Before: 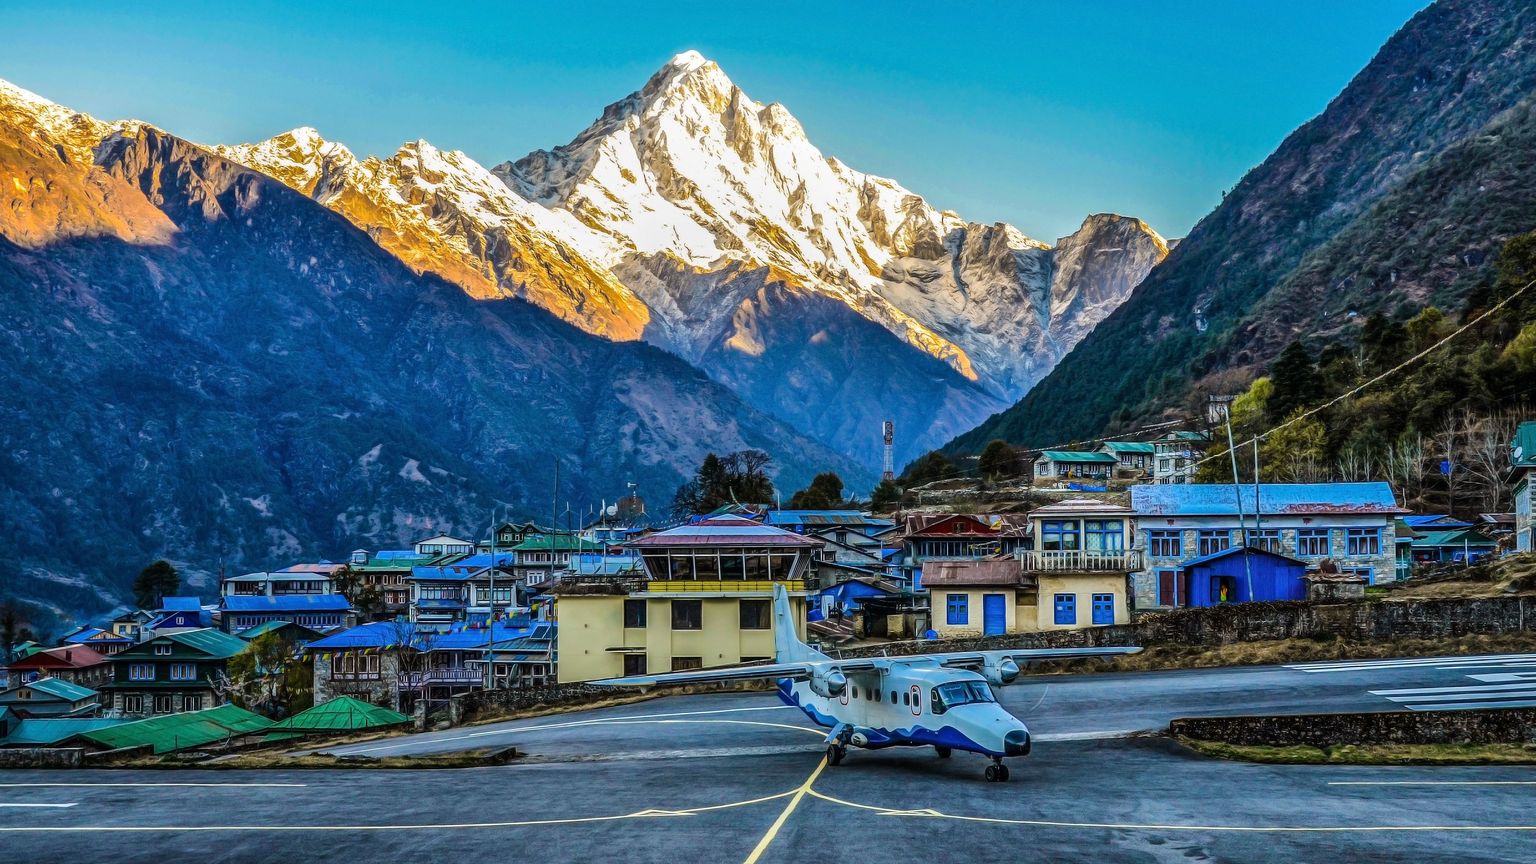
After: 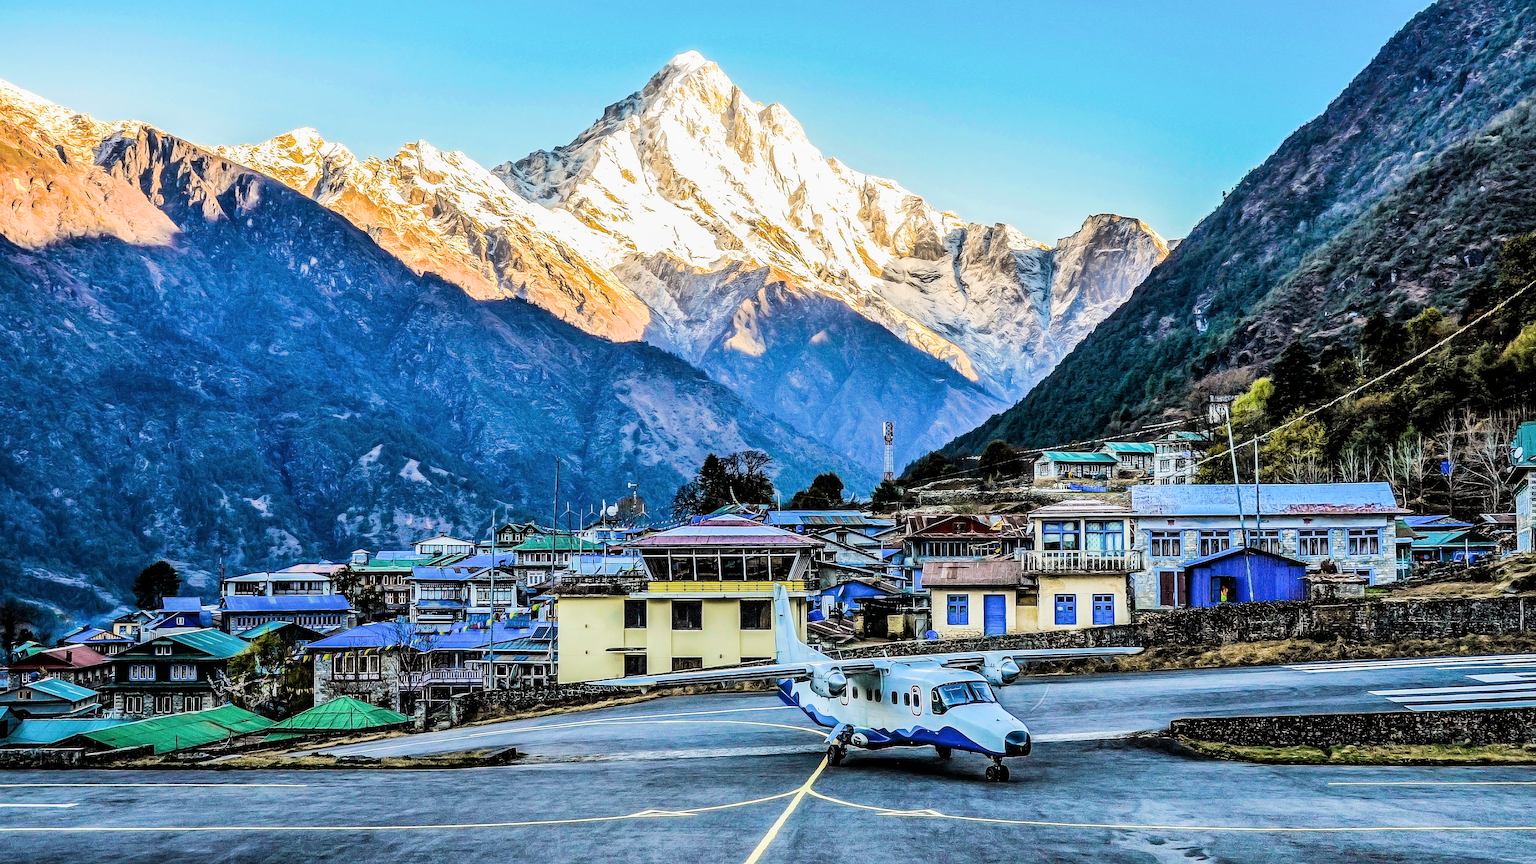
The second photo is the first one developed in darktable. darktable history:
exposure: black level correction 0, exposure 1 EV, compensate highlight preservation false
filmic rgb: black relative exposure -5.07 EV, white relative exposure 4 EV, threshold 2.95 EV, hardness 2.89, contrast 1.298, highlights saturation mix -28.61%, enable highlight reconstruction true
sharpen: on, module defaults
